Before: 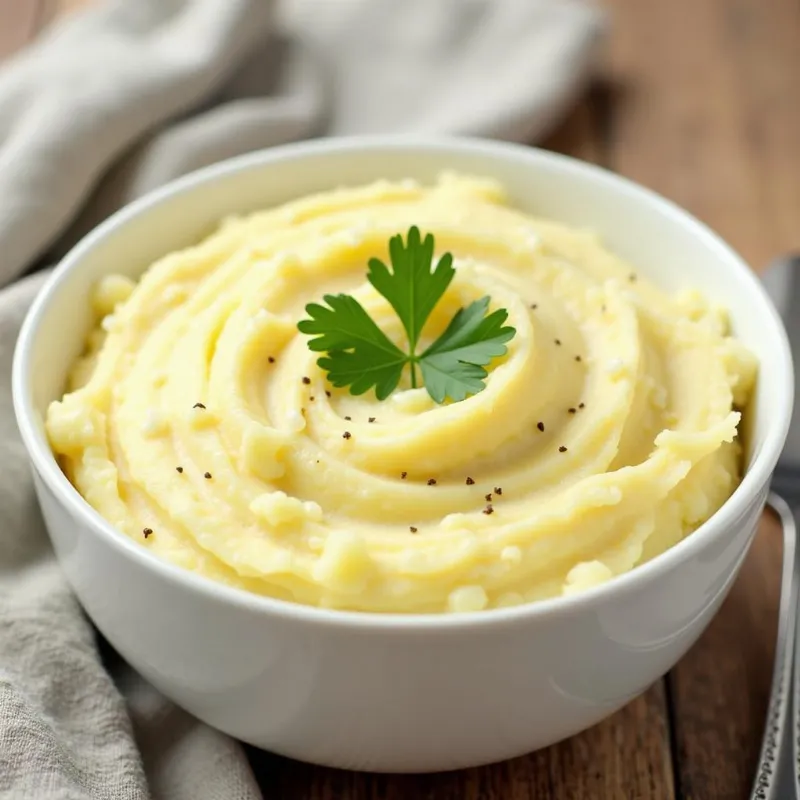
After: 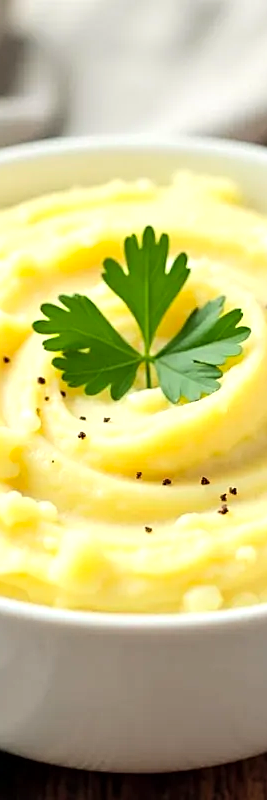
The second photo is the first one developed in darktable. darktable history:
exposure: exposure -0.042 EV, compensate highlight preservation false
tone equalizer: -8 EV -0.39 EV, -7 EV -0.382 EV, -6 EV -0.357 EV, -5 EV -0.184 EV, -3 EV 0.242 EV, -2 EV 0.358 EV, -1 EV 0.397 EV, +0 EV 0.43 EV, edges refinement/feathering 500, mask exposure compensation -1.57 EV, preserve details no
crop: left 33.131%, right 33.393%
contrast brightness saturation: contrast 0.072, brightness 0.082, saturation 0.177
contrast equalizer: y [[0.6 ×6], [0.55 ×6], [0 ×6], [0 ×6], [0 ×6]], mix 0.131
sharpen: on, module defaults
shadows and highlights: shadows 30.87, highlights 0.447, soften with gaussian
